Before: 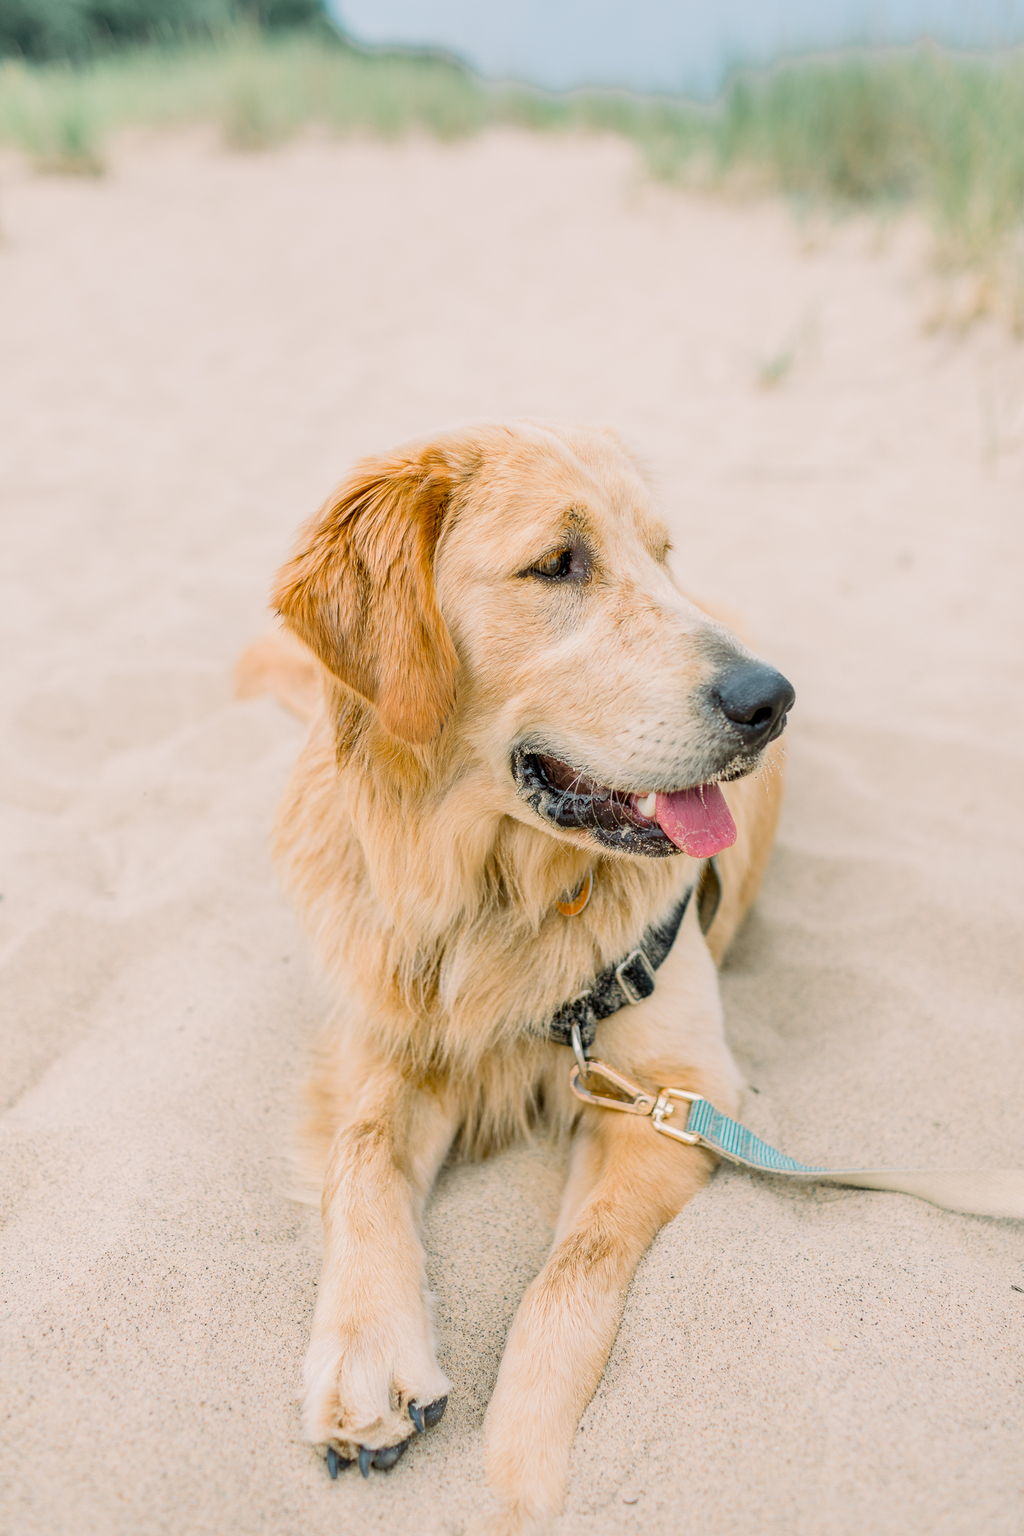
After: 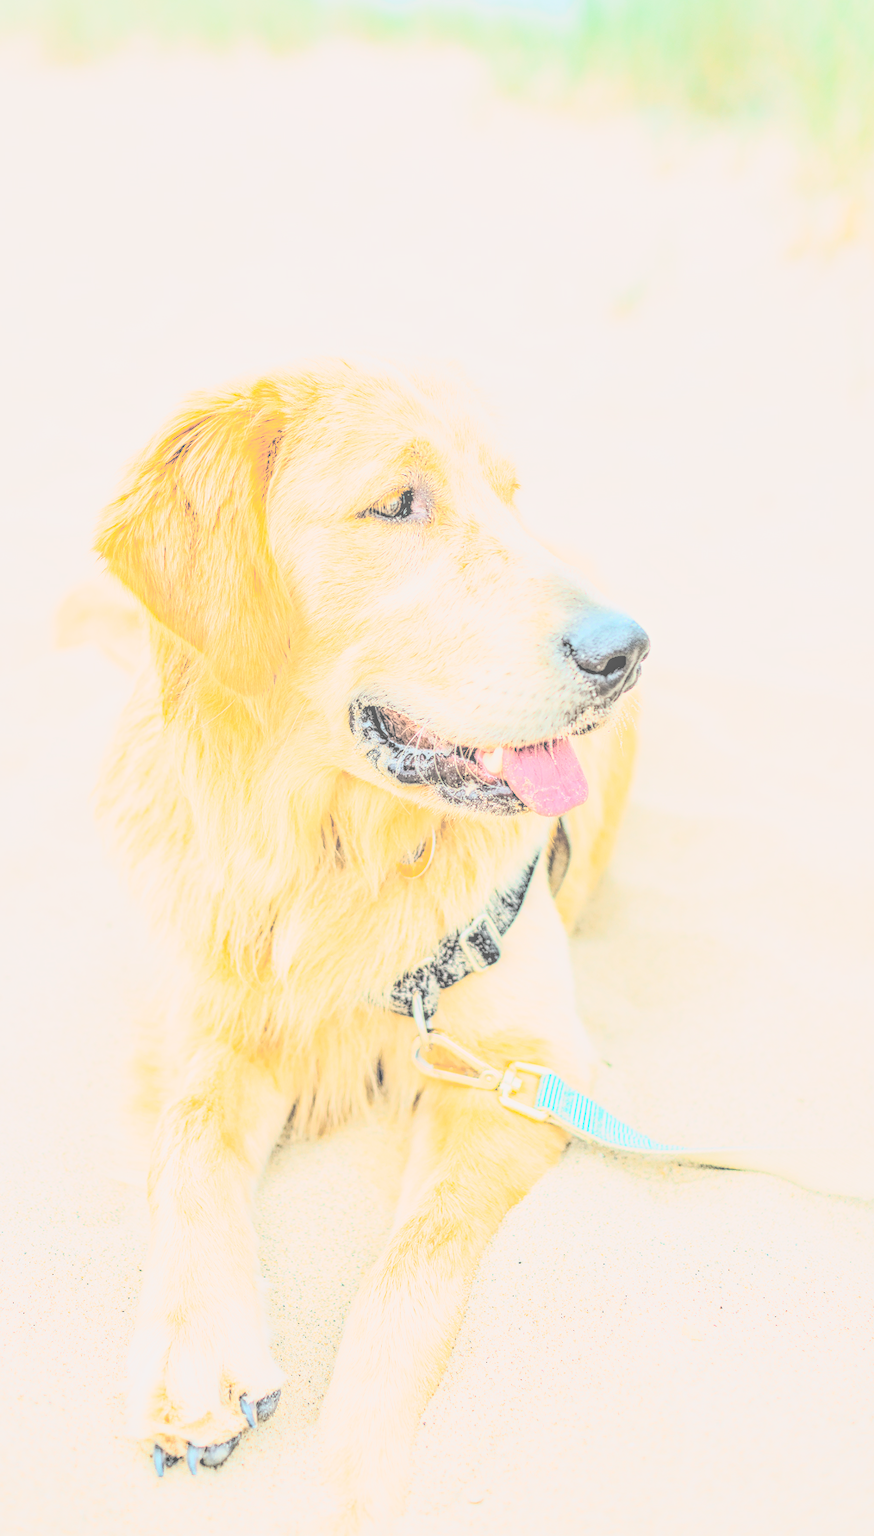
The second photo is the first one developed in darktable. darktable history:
crop and rotate: left 17.937%, top 5.936%, right 1.76%
shadows and highlights: shadows -20.47, white point adjustment -2.11, highlights -34.91
contrast brightness saturation: brightness 0.988
haze removal: strength 0.397, distance 0.218, compatibility mode true, adaptive false
tone equalizer: -8 EV 0.246 EV, -7 EV 0.445 EV, -6 EV 0.437 EV, -5 EV 0.257 EV, -3 EV -0.247 EV, -2 EV -0.437 EV, -1 EV -0.407 EV, +0 EV -0.245 EV
tone curve: curves: ch0 [(0, 0) (0.003, 0.004) (0.011, 0.016) (0.025, 0.035) (0.044, 0.062) (0.069, 0.097) (0.1, 0.143) (0.136, 0.205) (0.177, 0.276) (0.224, 0.36) (0.277, 0.461) (0.335, 0.584) (0.399, 0.686) (0.468, 0.783) (0.543, 0.868) (0.623, 0.927) (0.709, 0.96) (0.801, 0.974) (0.898, 0.986) (1, 1)], color space Lab, independent channels, preserve colors none
filmic rgb: black relative exposure -9.25 EV, white relative exposure 6.73 EV, hardness 3.06, contrast 1.05, preserve chrominance no, color science v5 (2021), contrast in shadows safe, contrast in highlights safe
local contrast: highlights 20%, shadows 30%, detail 199%, midtone range 0.2
